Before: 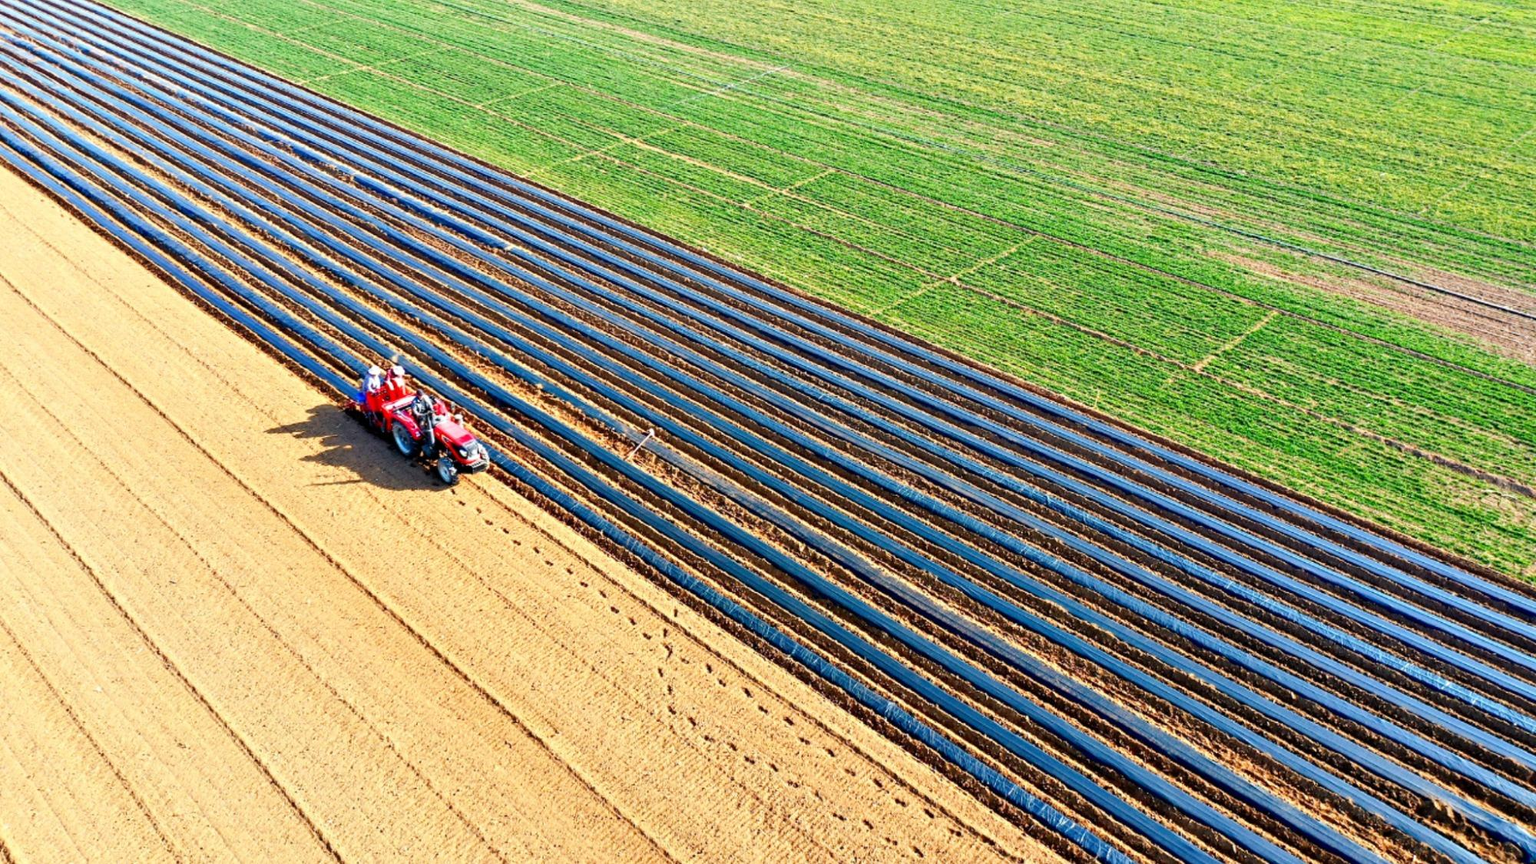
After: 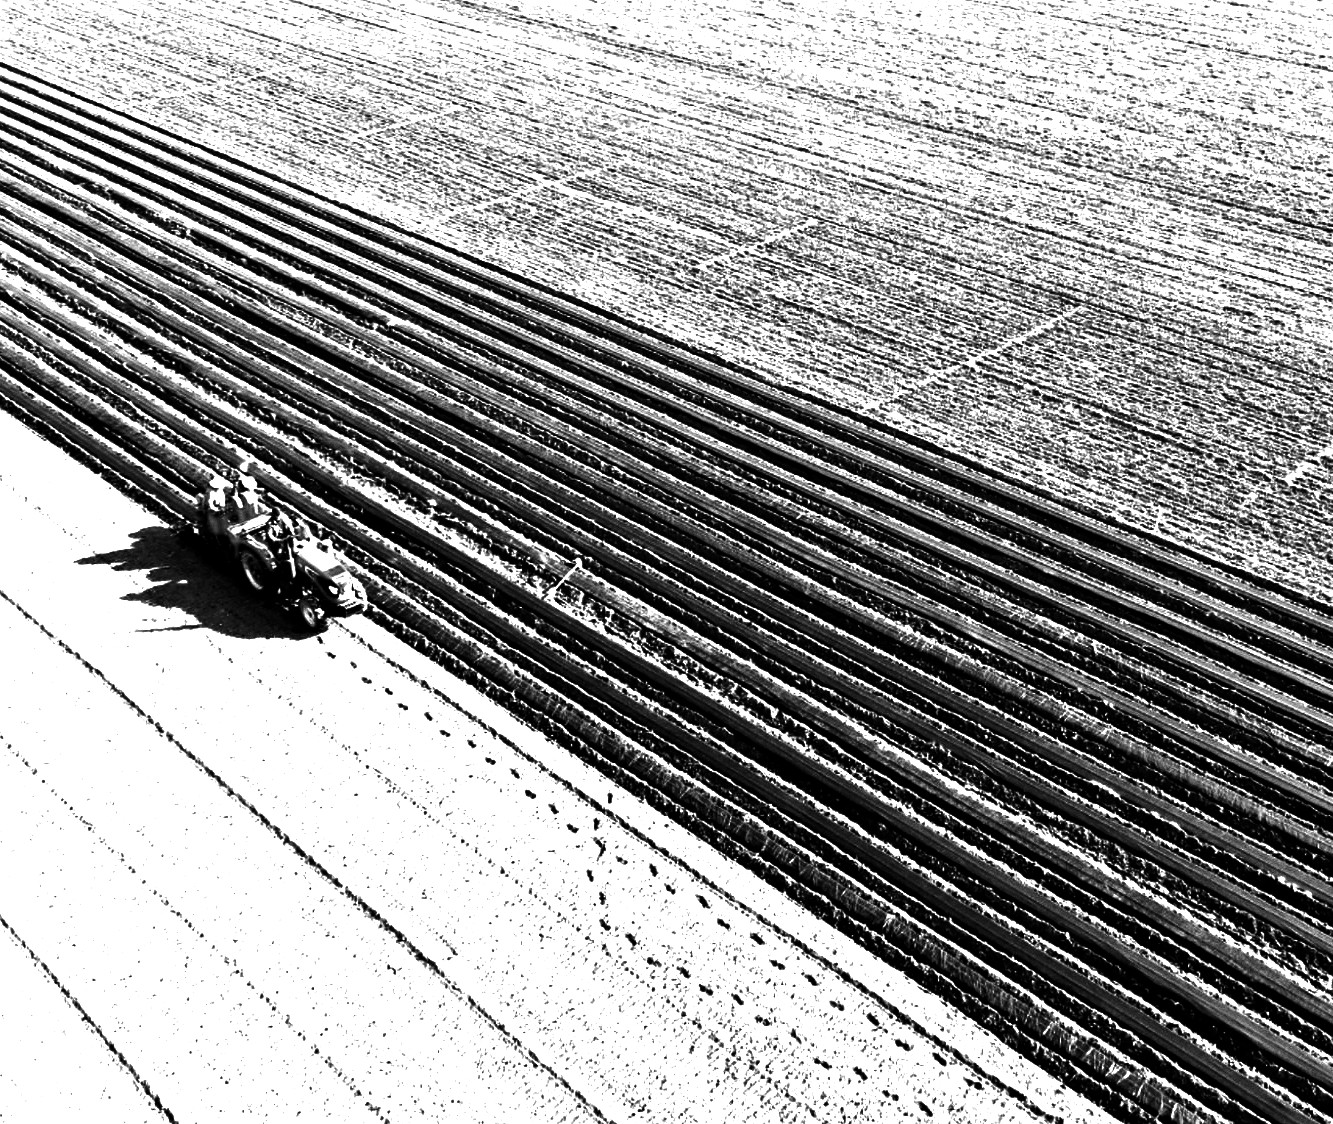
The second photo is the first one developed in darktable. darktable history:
contrast brightness saturation: contrast 0.02, brightness -1, saturation -1
color balance rgb: shadows lift › luminance -21.66%, shadows lift › chroma 6.57%, shadows lift › hue 270°, power › chroma 0.68%, power › hue 60°, highlights gain › luminance 6.08%, highlights gain › chroma 1.33%, highlights gain › hue 90°, global offset › luminance -0.87%, perceptual saturation grading › global saturation 26.86%, perceptual saturation grading › highlights -28.39%, perceptual saturation grading › mid-tones 15.22%, perceptual saturation grading › shadows 33.98%, perceptual brilliance grading › highlights 10%, perceptual brilliance grading › mid-tones 5%
grain: coarseness 0.09 ISO
crop and rotate: left 13.537%, right 19.796%
exposure: black level correction 0, exposure 0.7 EV, compensate exposure bias true, compensate highlight preservation false
